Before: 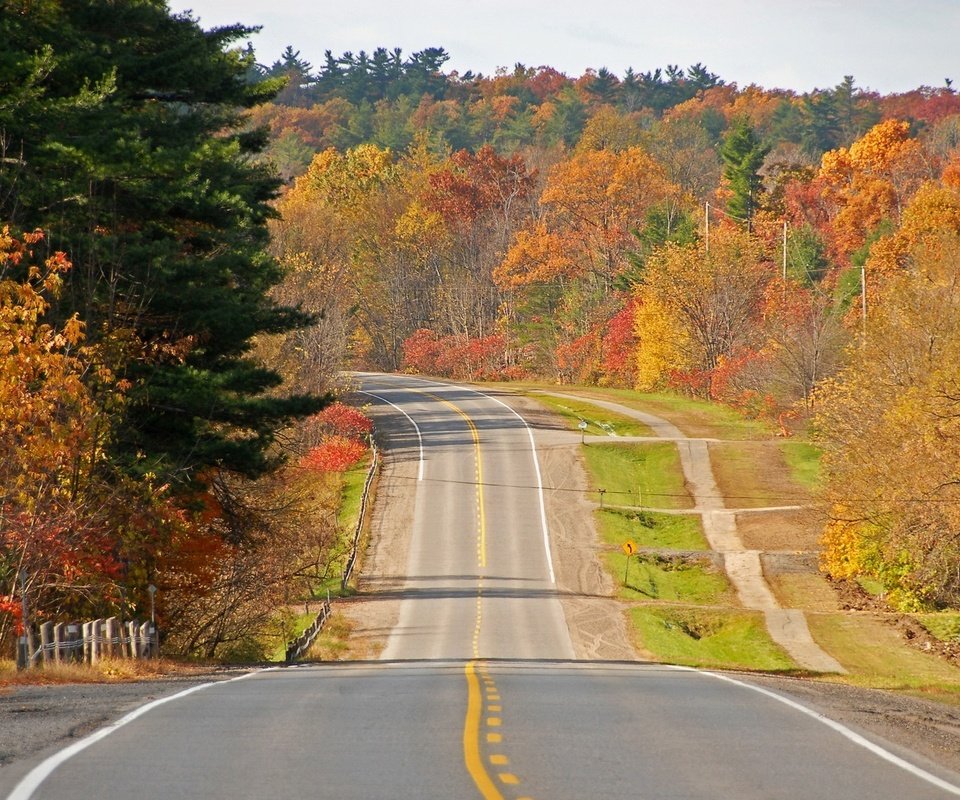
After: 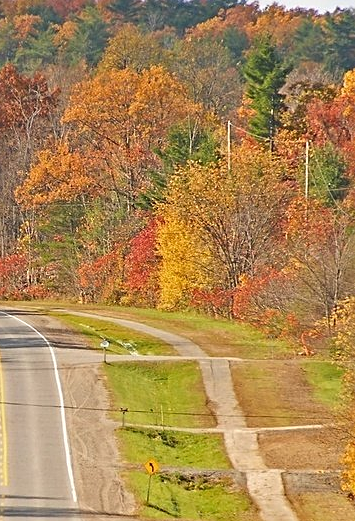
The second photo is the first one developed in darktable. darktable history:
sharpen: on, module defaults
crop and rotate: left 49.799%, top 10.142%, right 13.222%, bottom 24.712%
